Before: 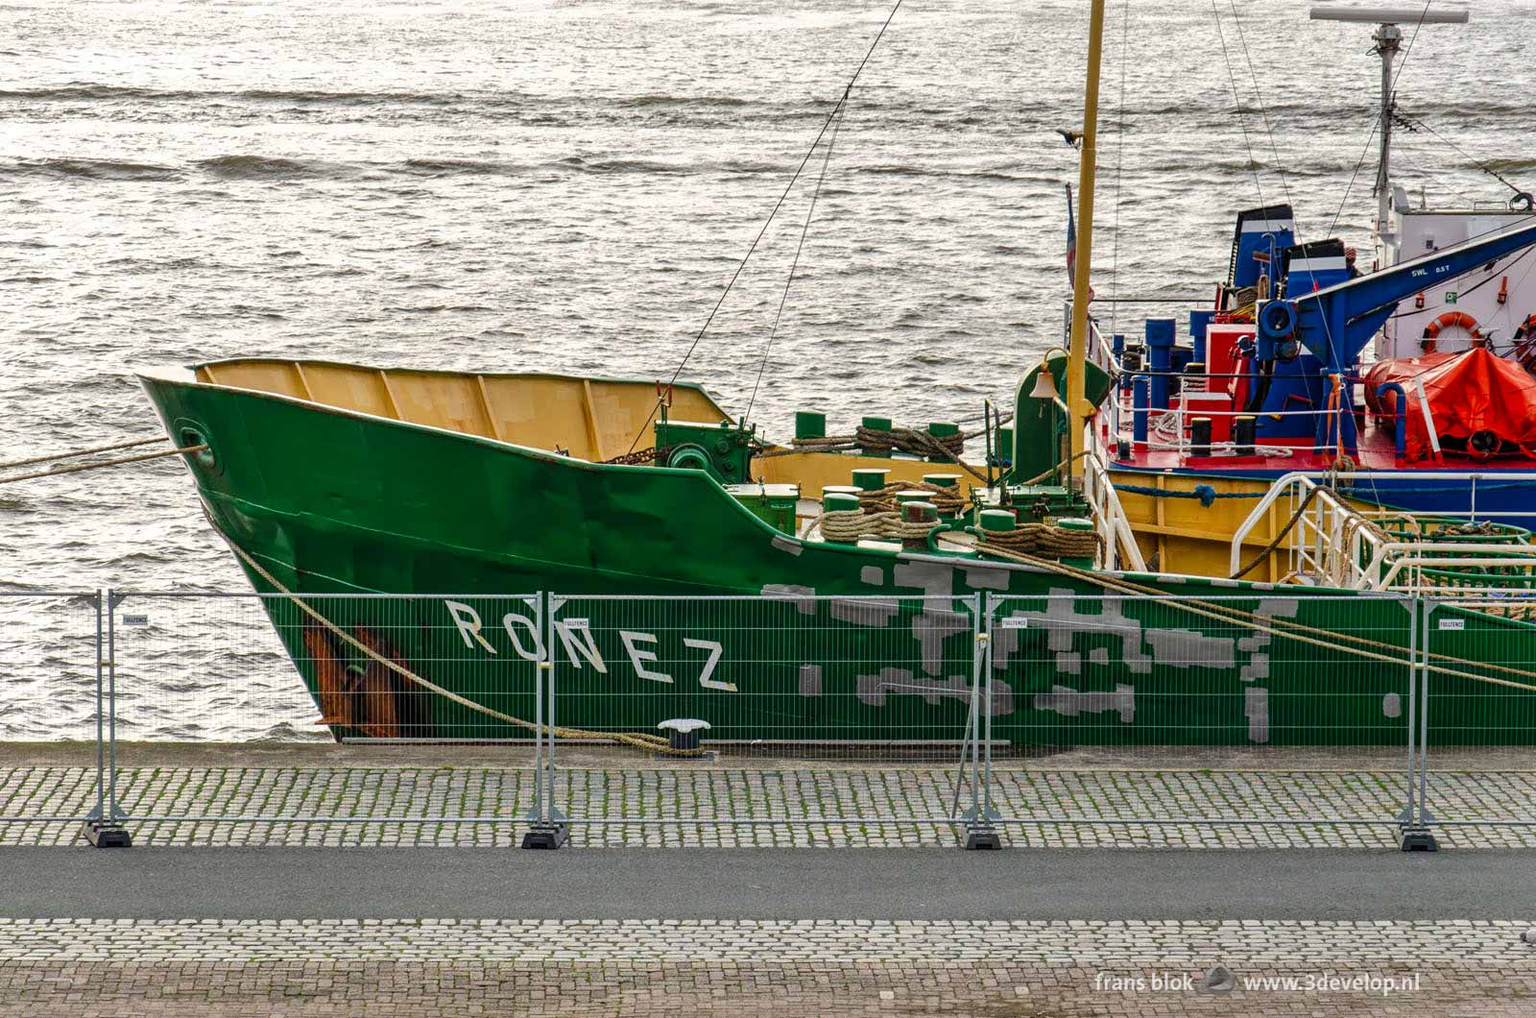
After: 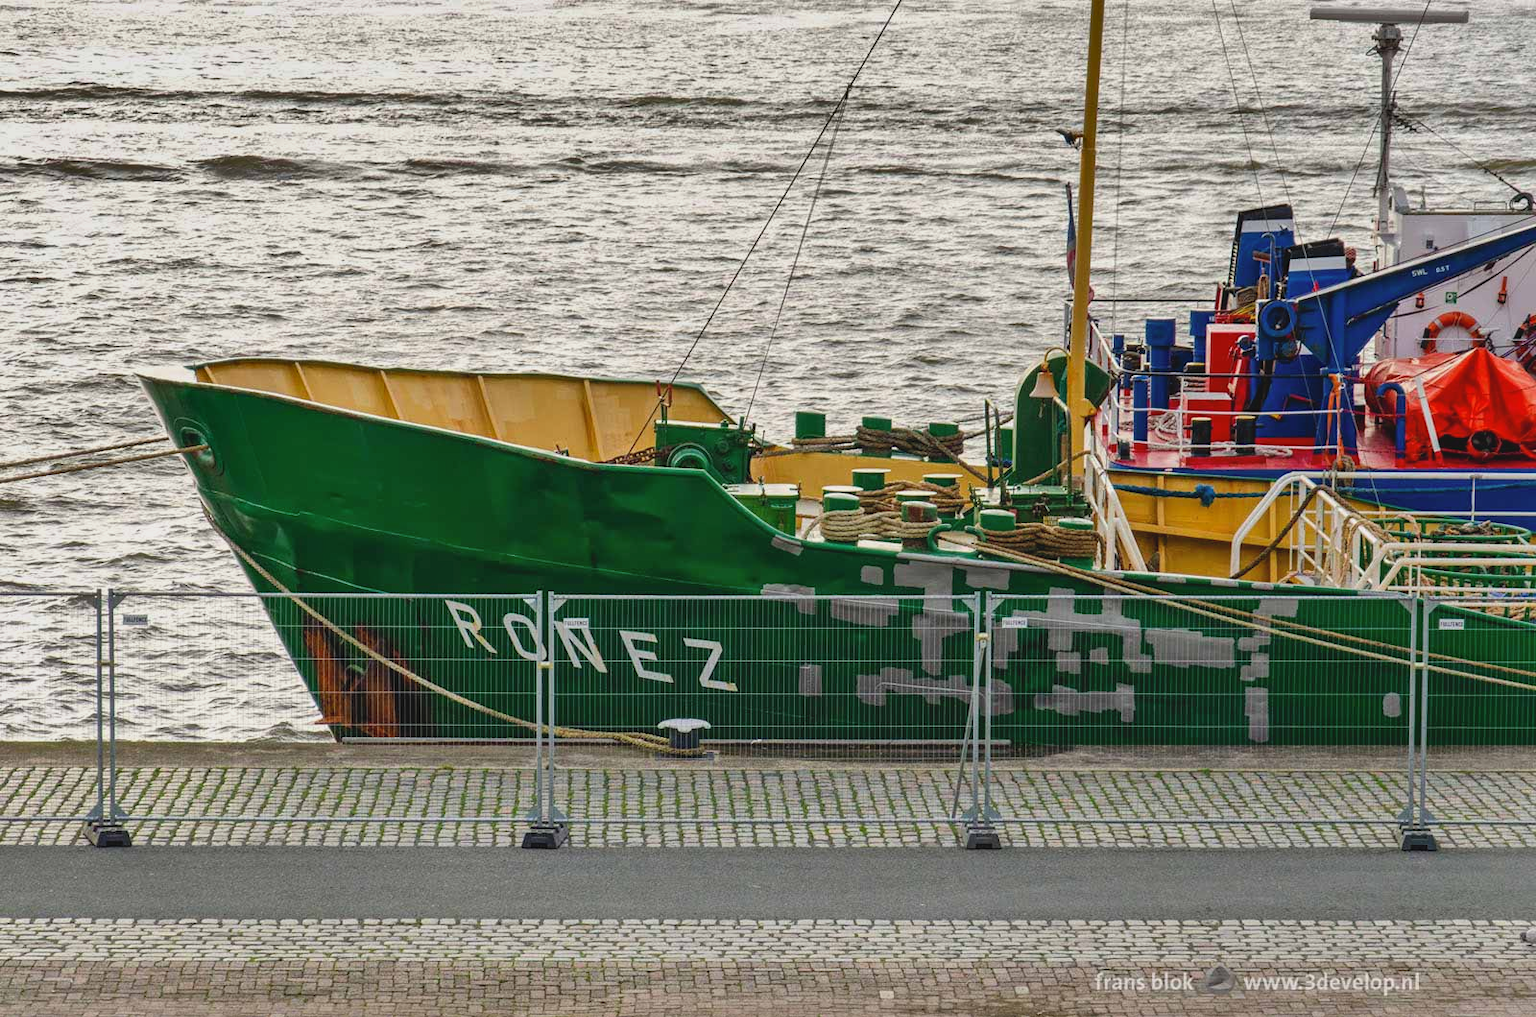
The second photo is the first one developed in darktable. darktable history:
shadows and highlights: radius 133.64, highlights color adjustment 78.86%, soften with gaussian
contrast brightness saturation: contrast -0.121
